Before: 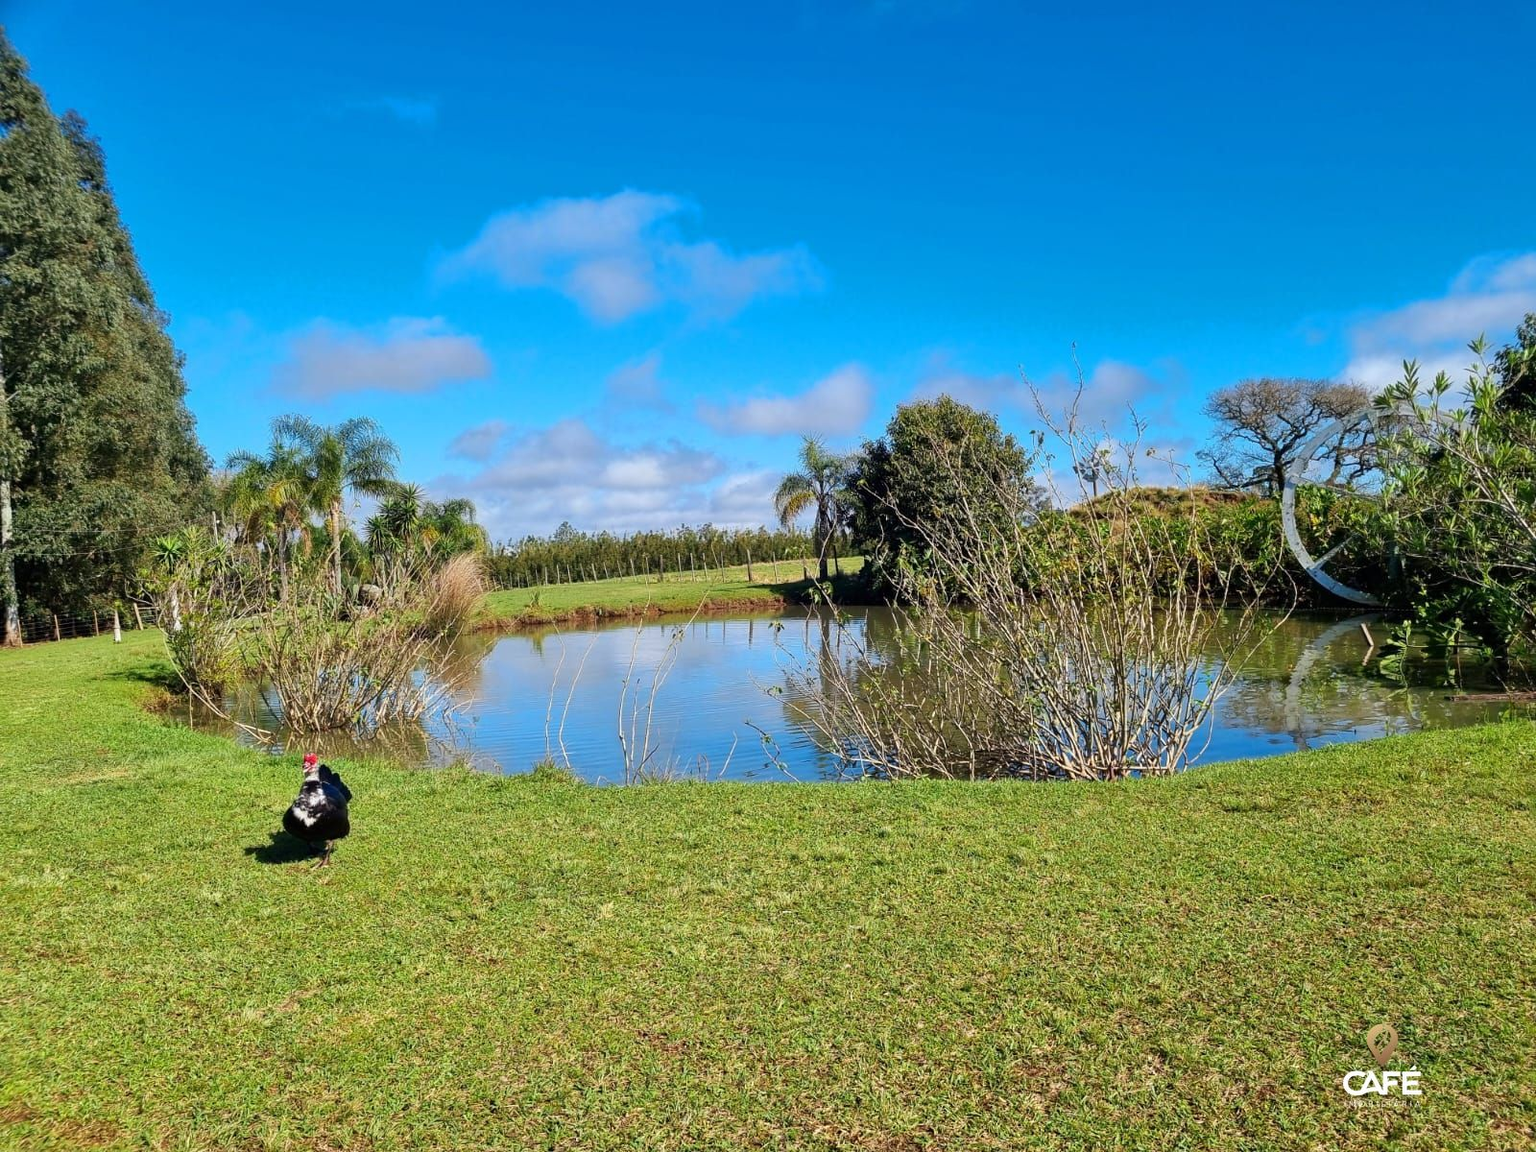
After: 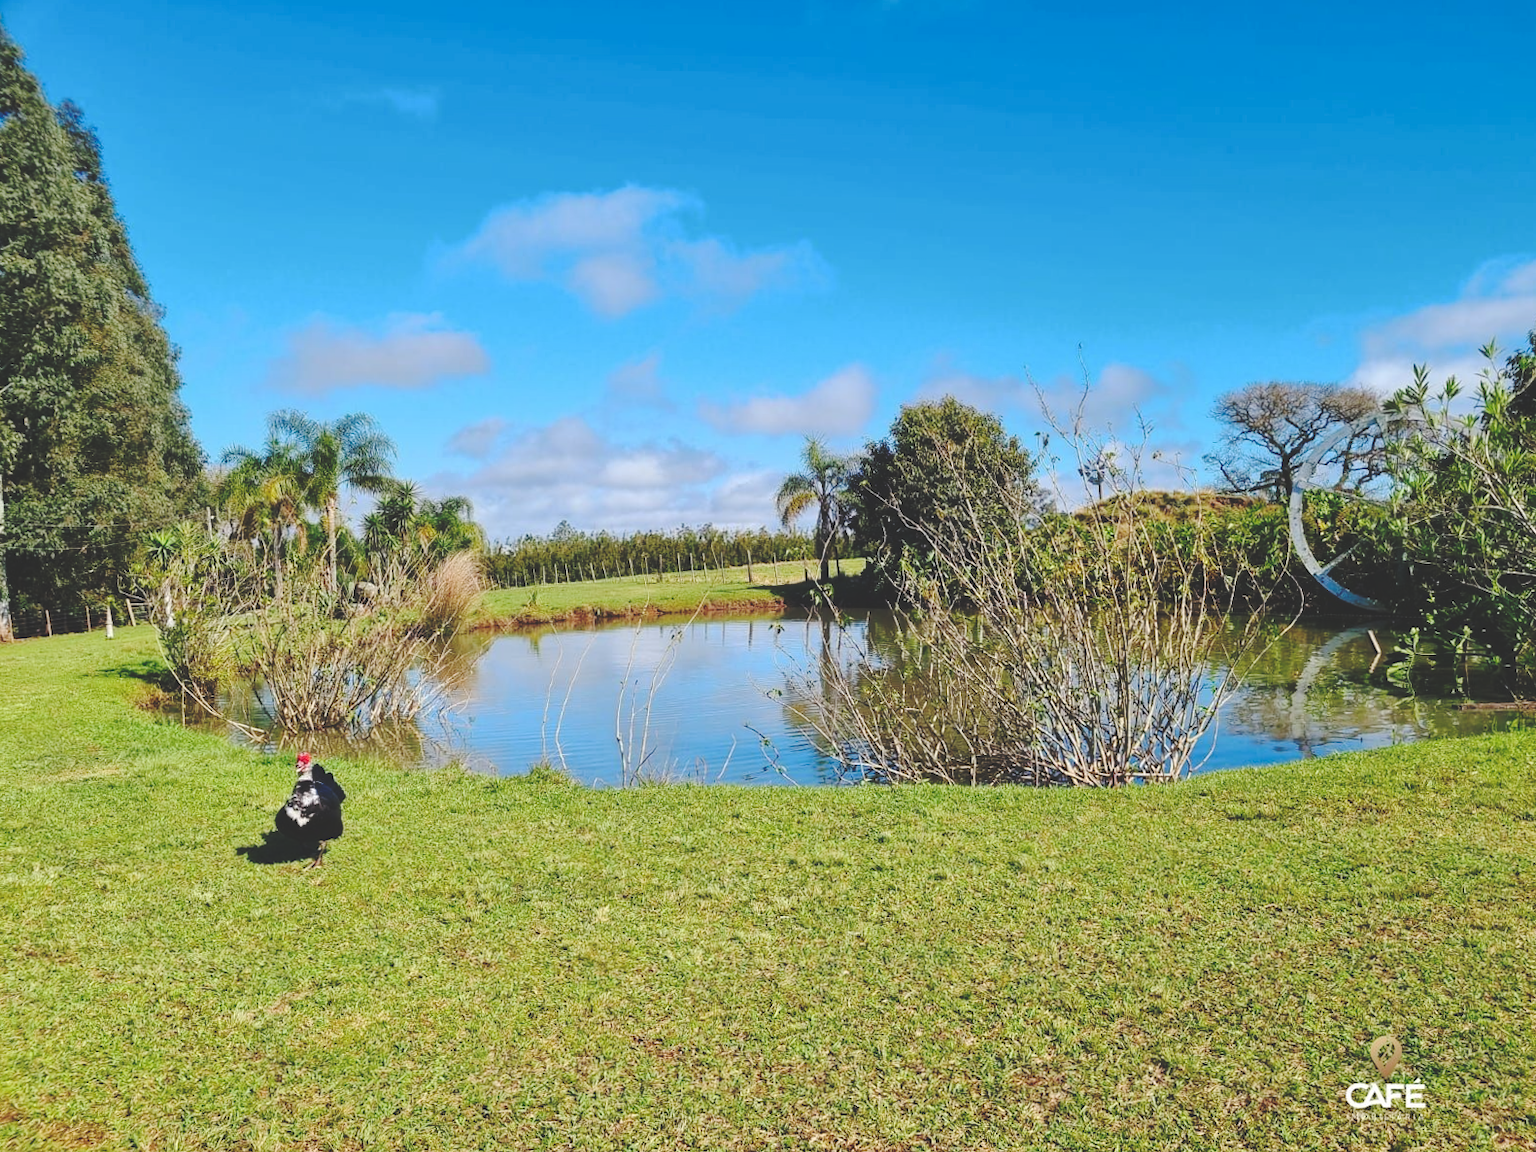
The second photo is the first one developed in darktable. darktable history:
crop and rotate: angle -0.5°
base curve: curves: ch0 [(0, 0.024) (0.055, 0.065) (0.121, 0.166) (0.236, 0.319) (0.693, 0.726) (1, 1)], preserve colors none
